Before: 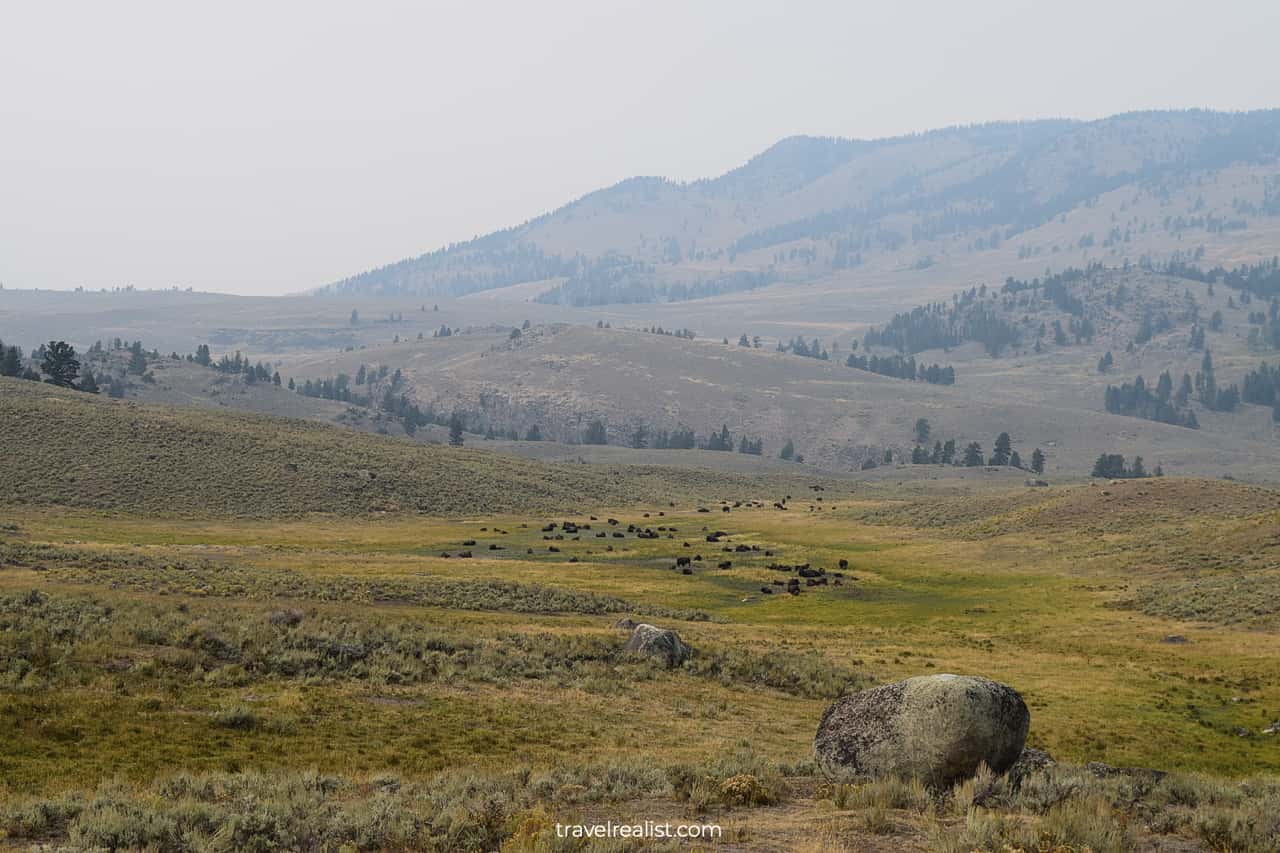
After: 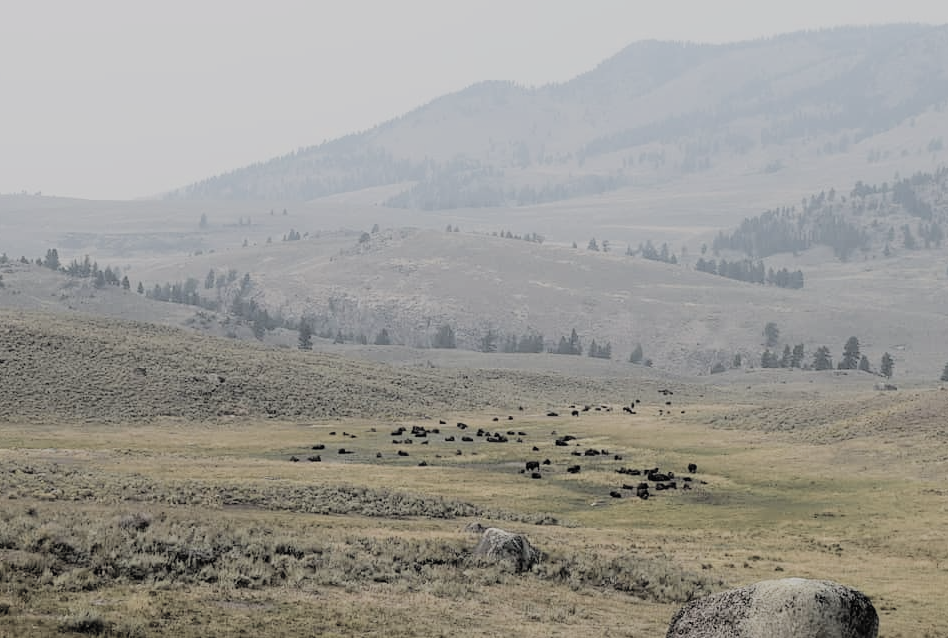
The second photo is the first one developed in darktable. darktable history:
crop and rotate: left 11.844%, top 11.462%, right 14.07%, bottom 13.702%
filmic rgb: black relative exposure -6.21 EV, white relative exposure 6.95 EV, threshold -0.284 EV, transition 3.19 EV, structure ↔ texture 99.64%, hardness 2.28, enable highlight reconstruction true
contrast brightness saturation: brightness 0.181, saturation -0.506
color zones: curves: ch0 [(0.25, 0.5) (0.428, 0.473) (0.75, 0.5)]; ch1 [(0.243, 0.479) (0.398, 0.452) (0.75, 0.5)]
